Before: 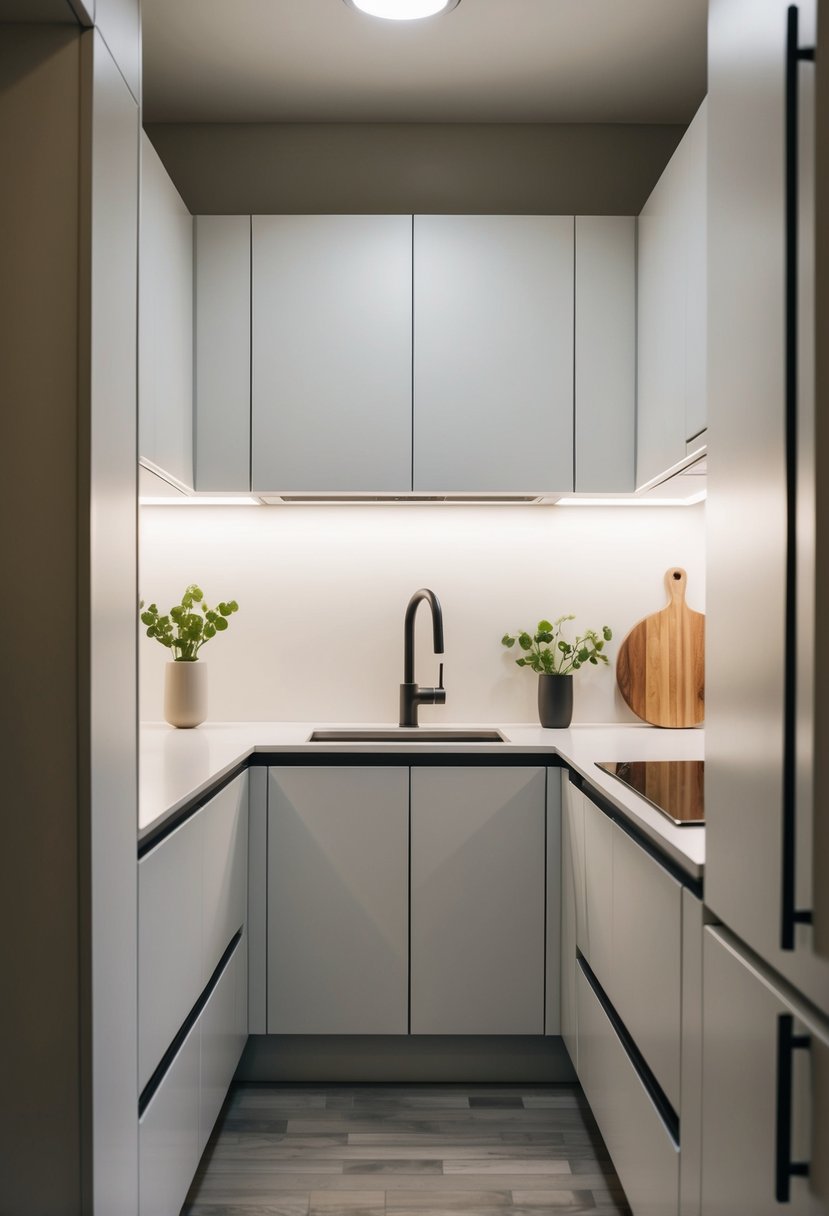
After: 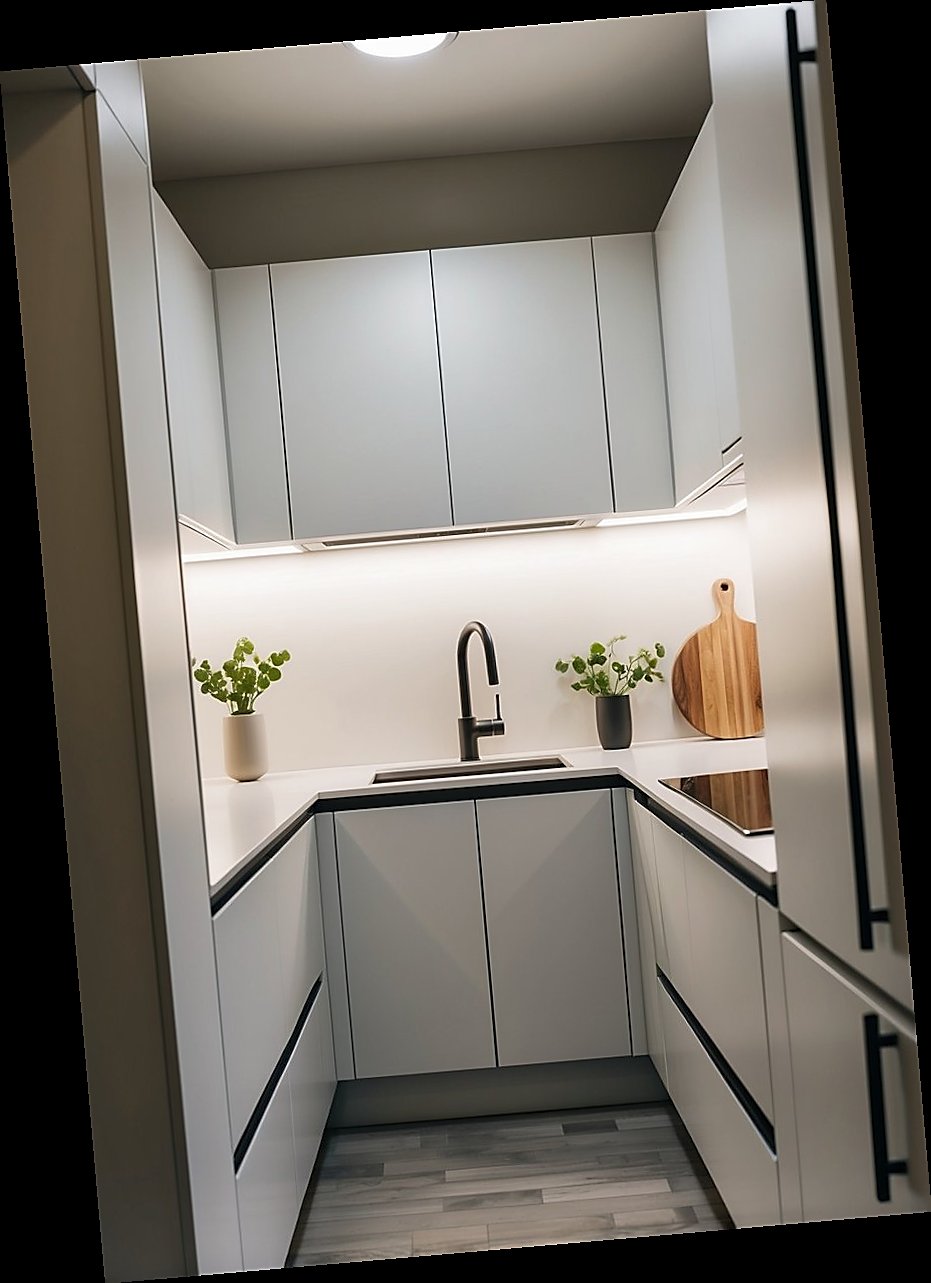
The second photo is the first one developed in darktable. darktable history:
rotate and perspective: rotation -4.98°, automatic cropping off
sharpen: radius 1.4, amount 1.25, threshold 0.7
shadows and highlights: shadows 20.55, highlights -20.99, soften with gaussian
